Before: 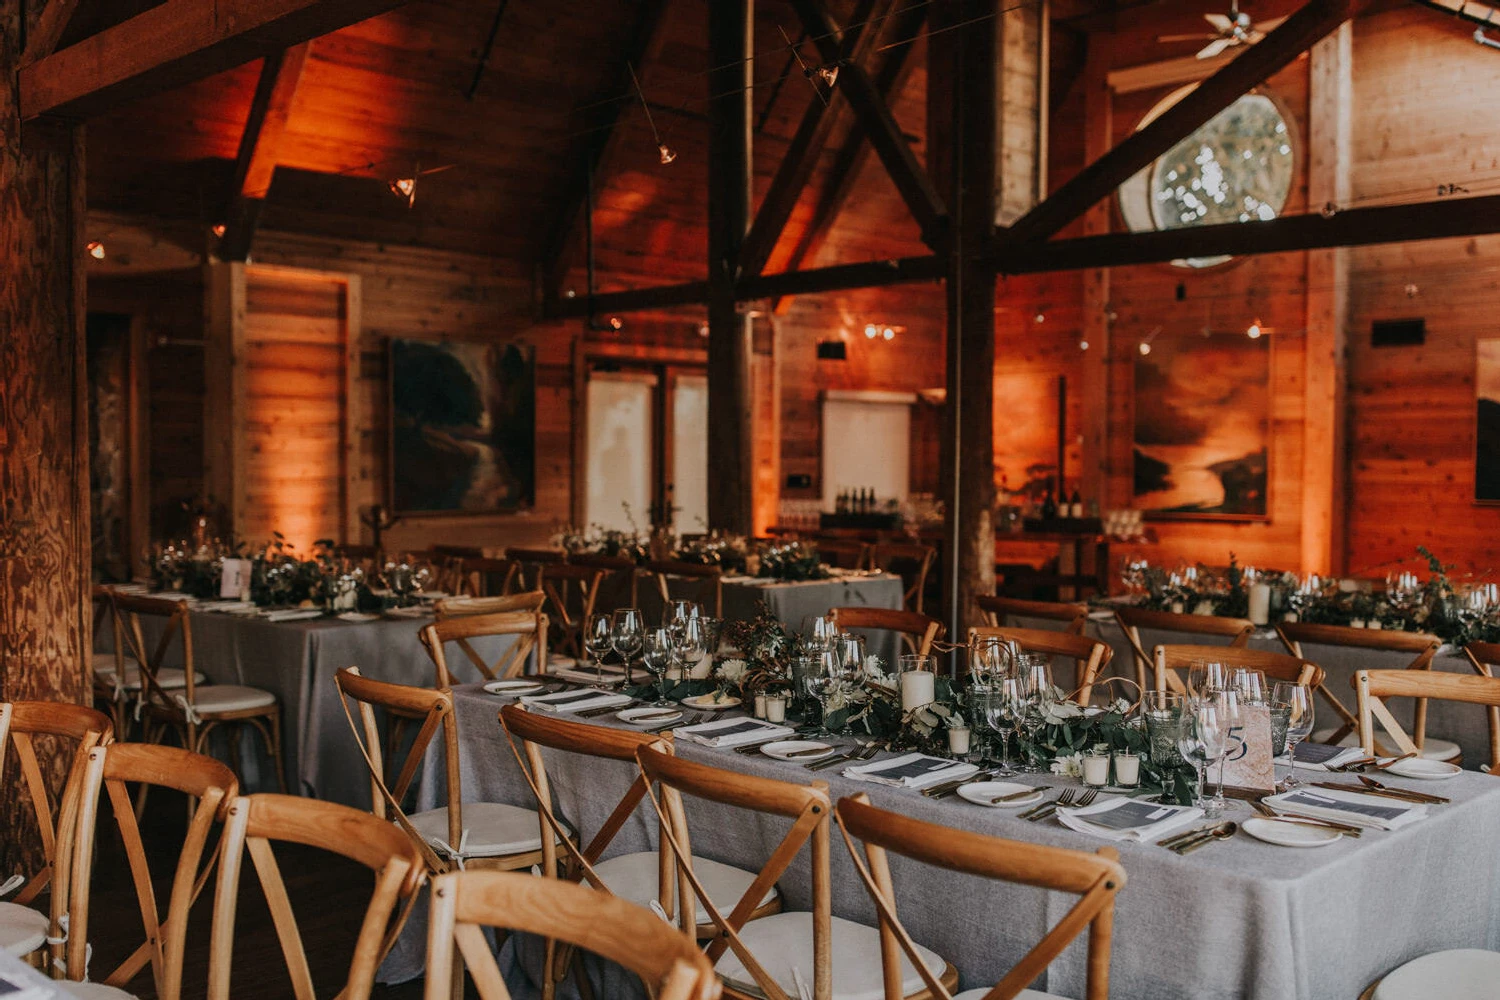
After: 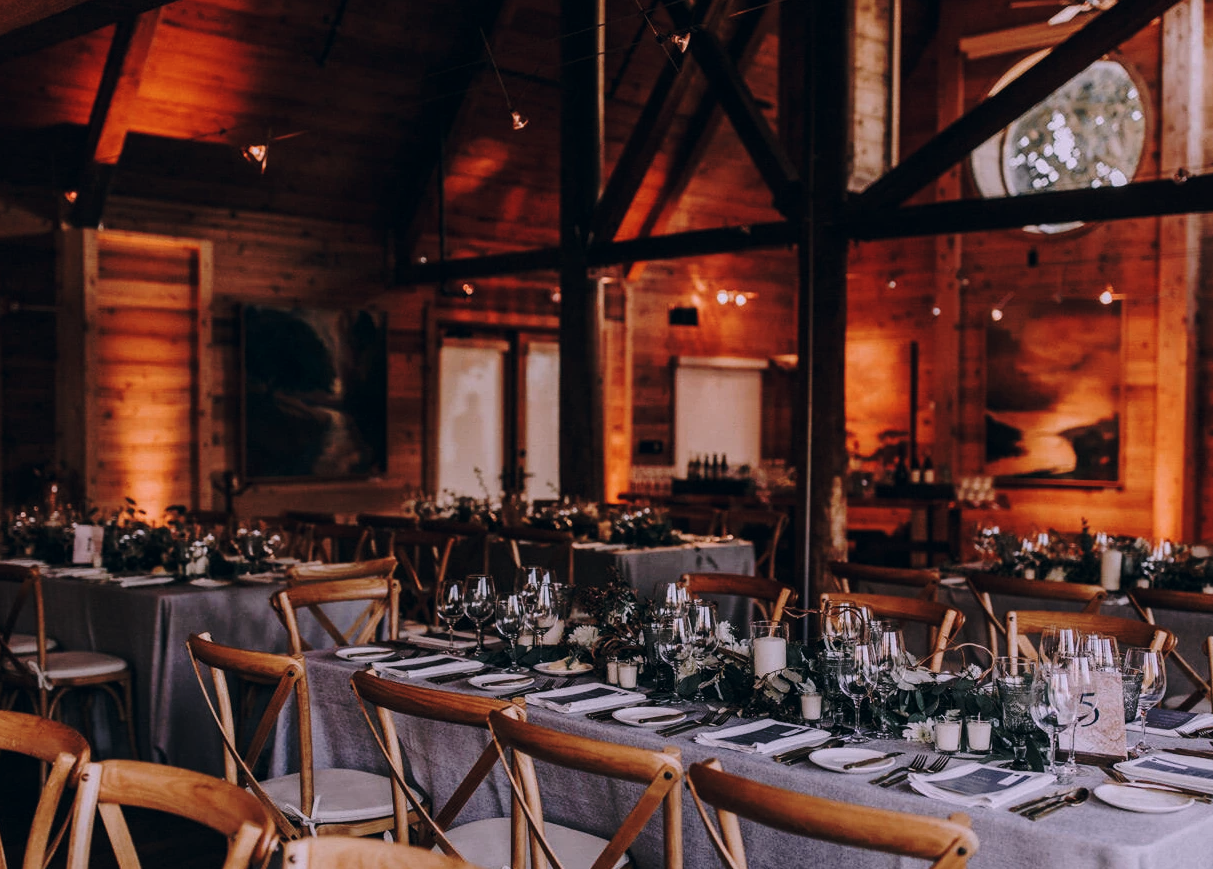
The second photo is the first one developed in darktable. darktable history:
white balance: red 1.042, blue 1.17
color correction: highlights a* 2.75, highlights b* 5, shadows a* -2.04, shadows b* -4.84, saturation 0.8
crop: left 9.929%, top 3.475%, right 9.188%, bottom 9.529%
base curve: curves: ch0 [(0, 0) (0.073, 0.04) (0.157, 0.139) (0.492, 0.492) (0.758, 0.758) (1, 1)], preserve colors none
